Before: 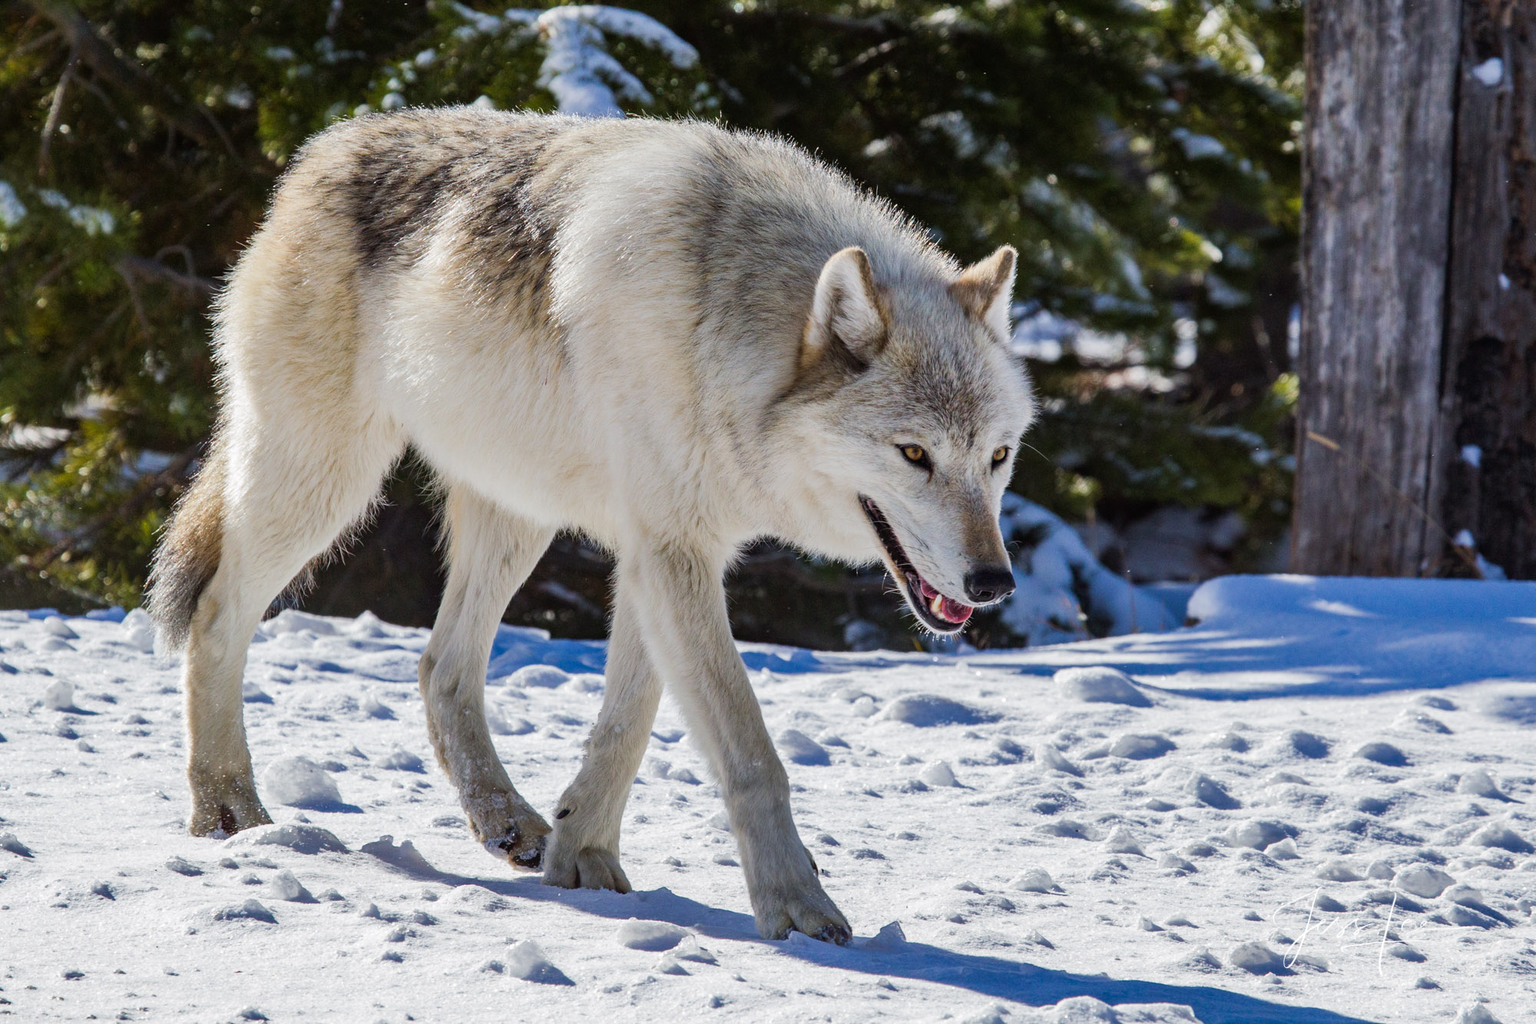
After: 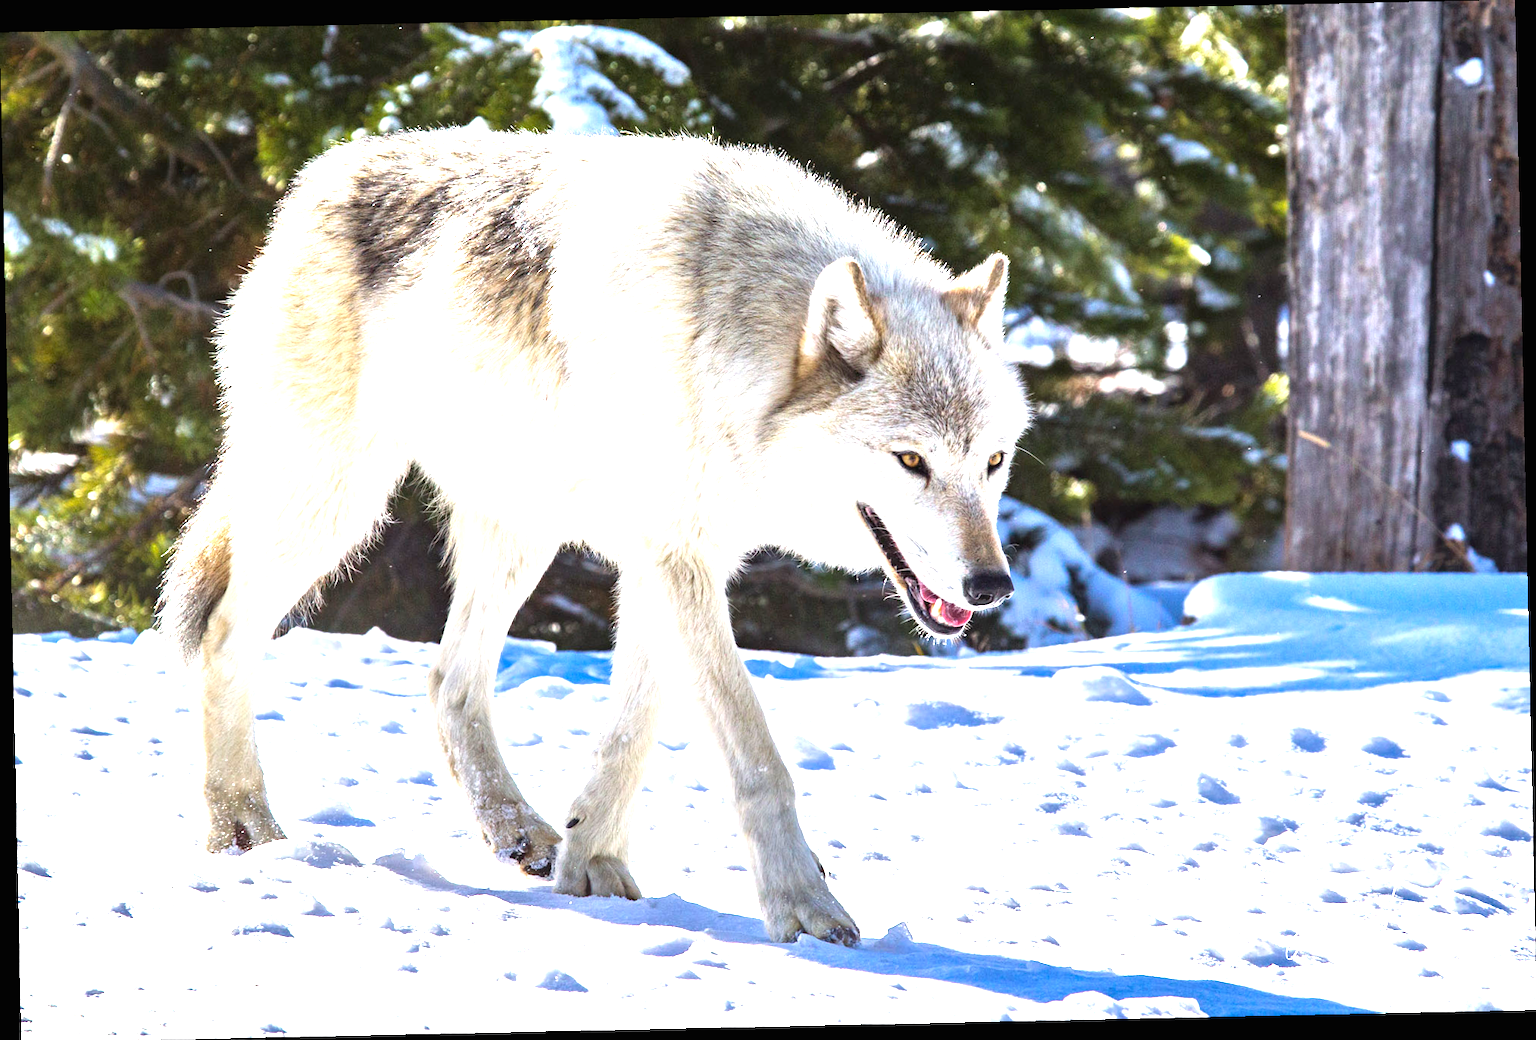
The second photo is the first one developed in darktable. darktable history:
exposure: black level correction 0, exposure 1.45 EV, compensate exposure bias true, compensate highlight preservation false
crop: bottom 0.071%
rotate and perspective: rotation -1.24°, automatic cropping off
